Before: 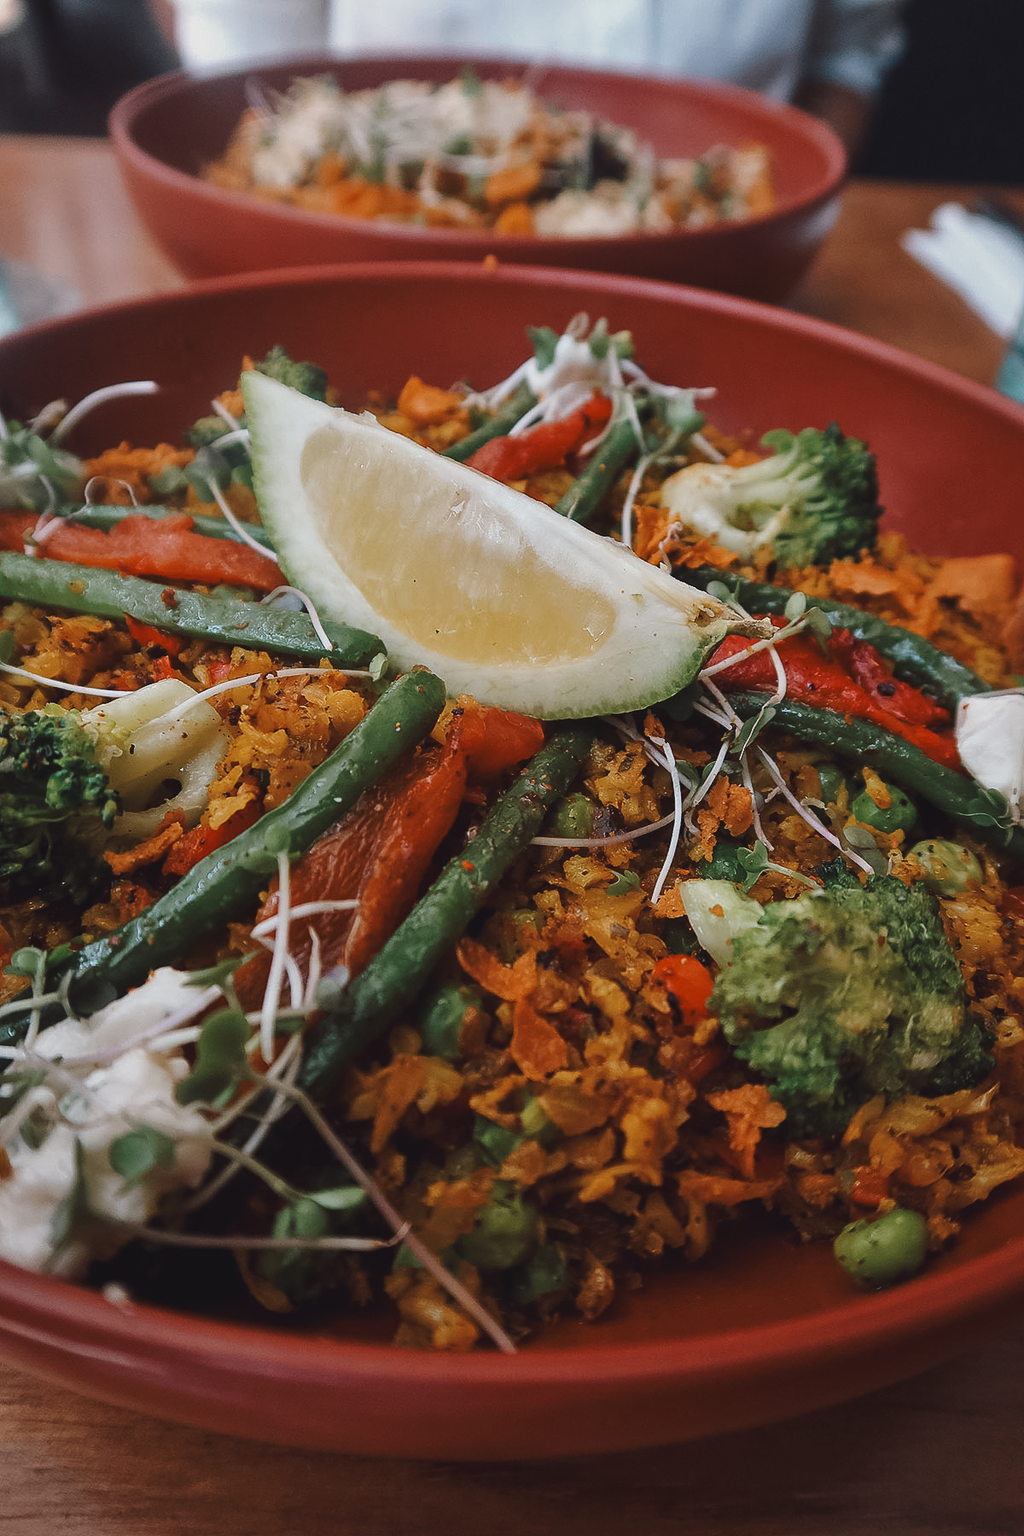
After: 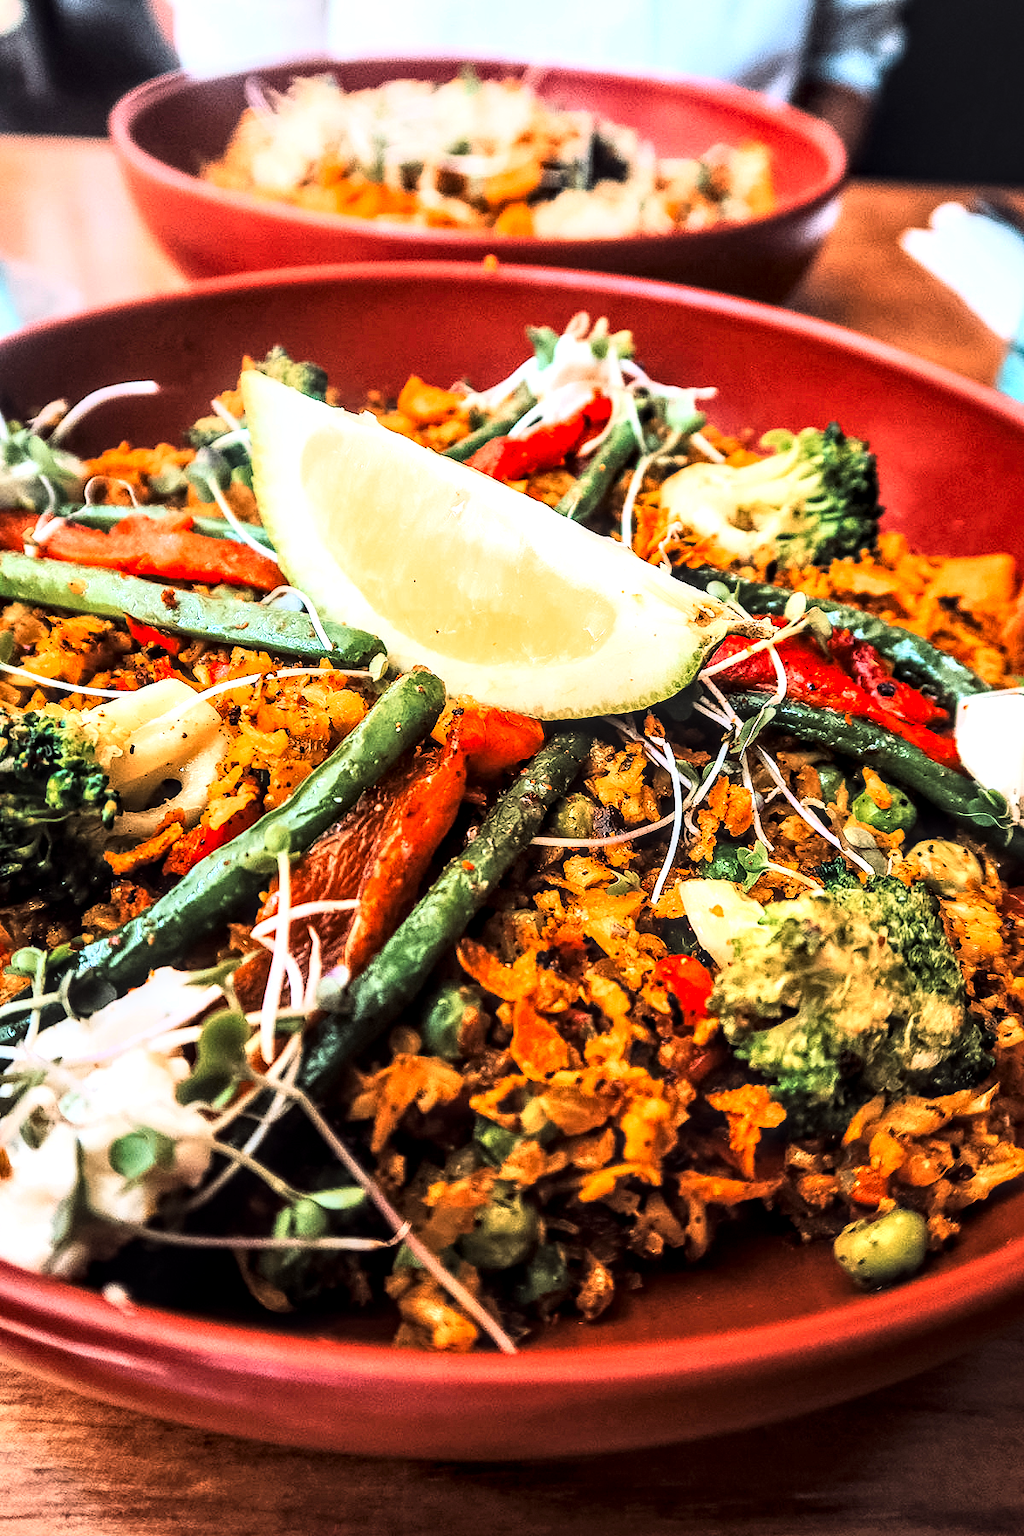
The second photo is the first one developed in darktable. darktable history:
rgb curve: curves: ch0 [(0, 0) (0.21, 0.15) (0.24, 0.21) (0.5, 0.75) (0.75, 0.96) (0.89, 0.99) (1, 1)]; ch1 [(0, 0.02) (0.21, 0.13) (0.25, 0.2) (0.5, 0.67) (0.75, 0.9) (0.89, 0.97) (1, 1)]; ch2 [(0, 0.02) (0.21, 0.13) (0.25, 0.2) (0.5, 0.67) (0.75, 0.9) (0.89, 0.97) (1, 1)], compensate middle gray true
color zones: curves: ch2 [(0, 0.5) (0.143, 0.5) (0.286, 0.416) (0.429, 0.5) (0.571, 0.5) (0.714, 0.5) (0.857, 0.5) (1, 0.5)]
color correction: saturation 1.34
exposure: exposure 0.7 EV, compensate highlight preservation false
local contrast: detail 150%
